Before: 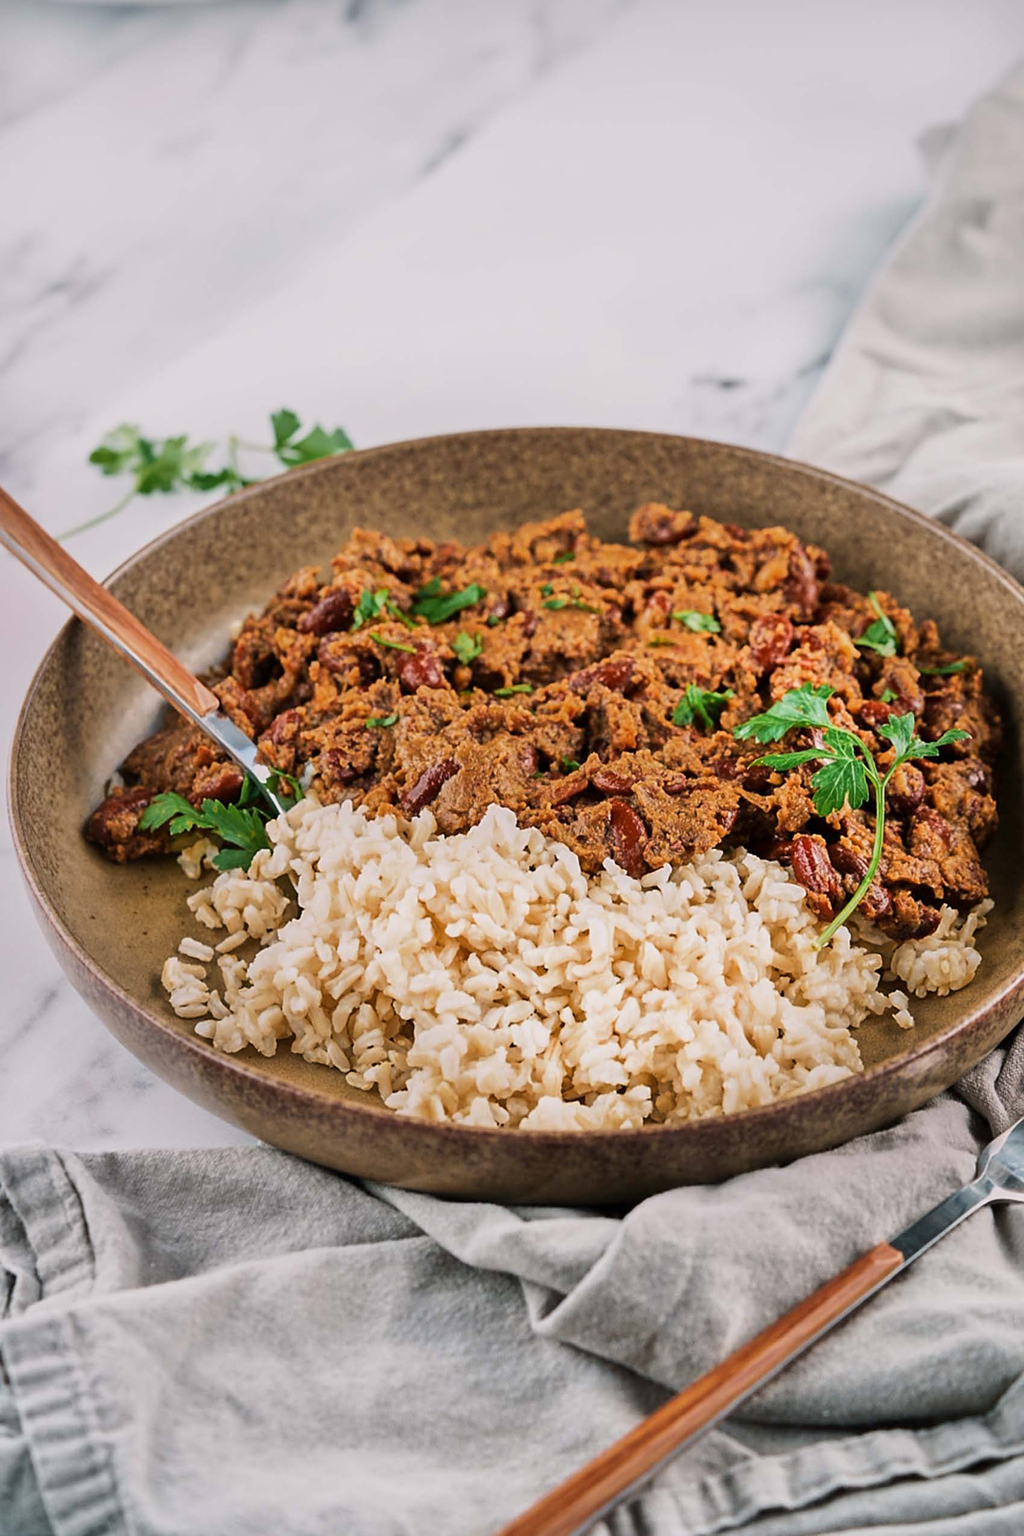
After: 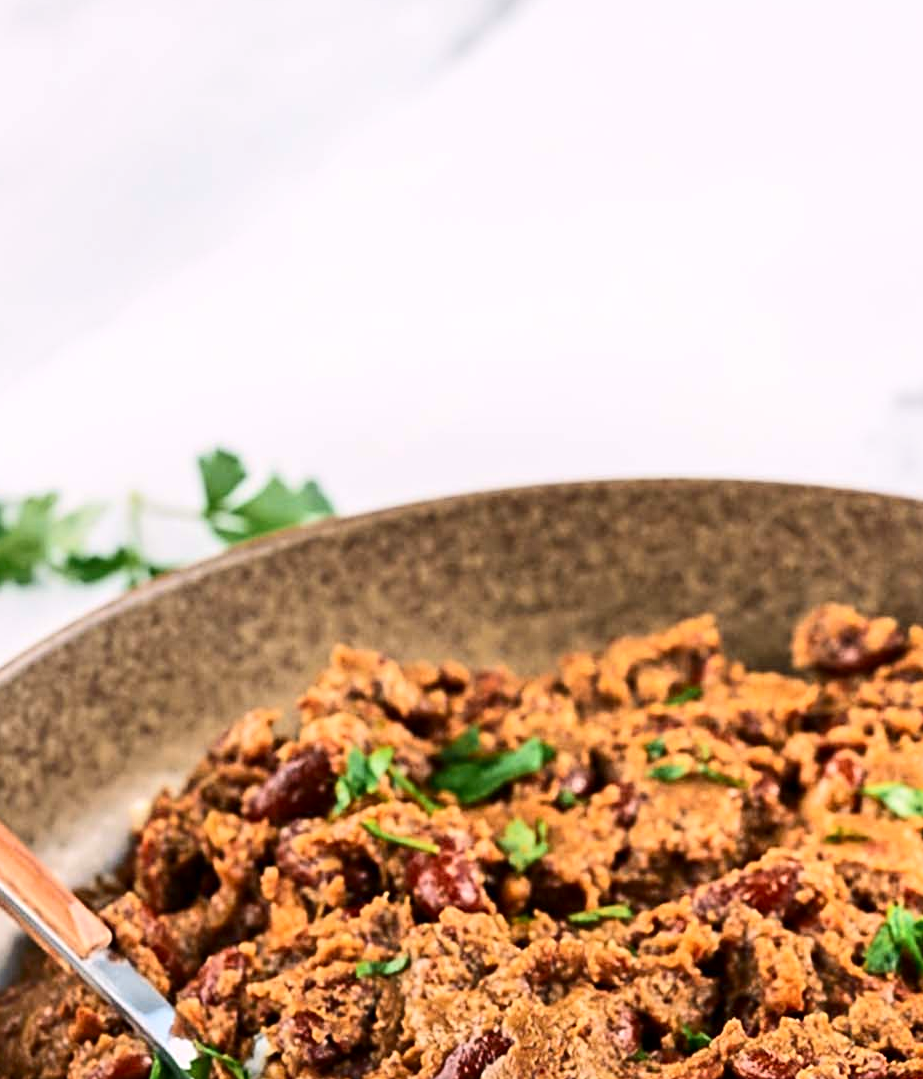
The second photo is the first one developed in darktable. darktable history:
tone curve: curves: ch0 [(0, 0) (0.055, 0.031) (0.282, 0.215) (0.729, 0.785) (1, 1)], color space Lab, independent channels, preserve colors none
crop: left 14.835%, top 9.076%, right 30.857%, bottom 48.609%
exposure: black level correction 0.001, exposure 0.498 EV, compensate highlight preservation false
